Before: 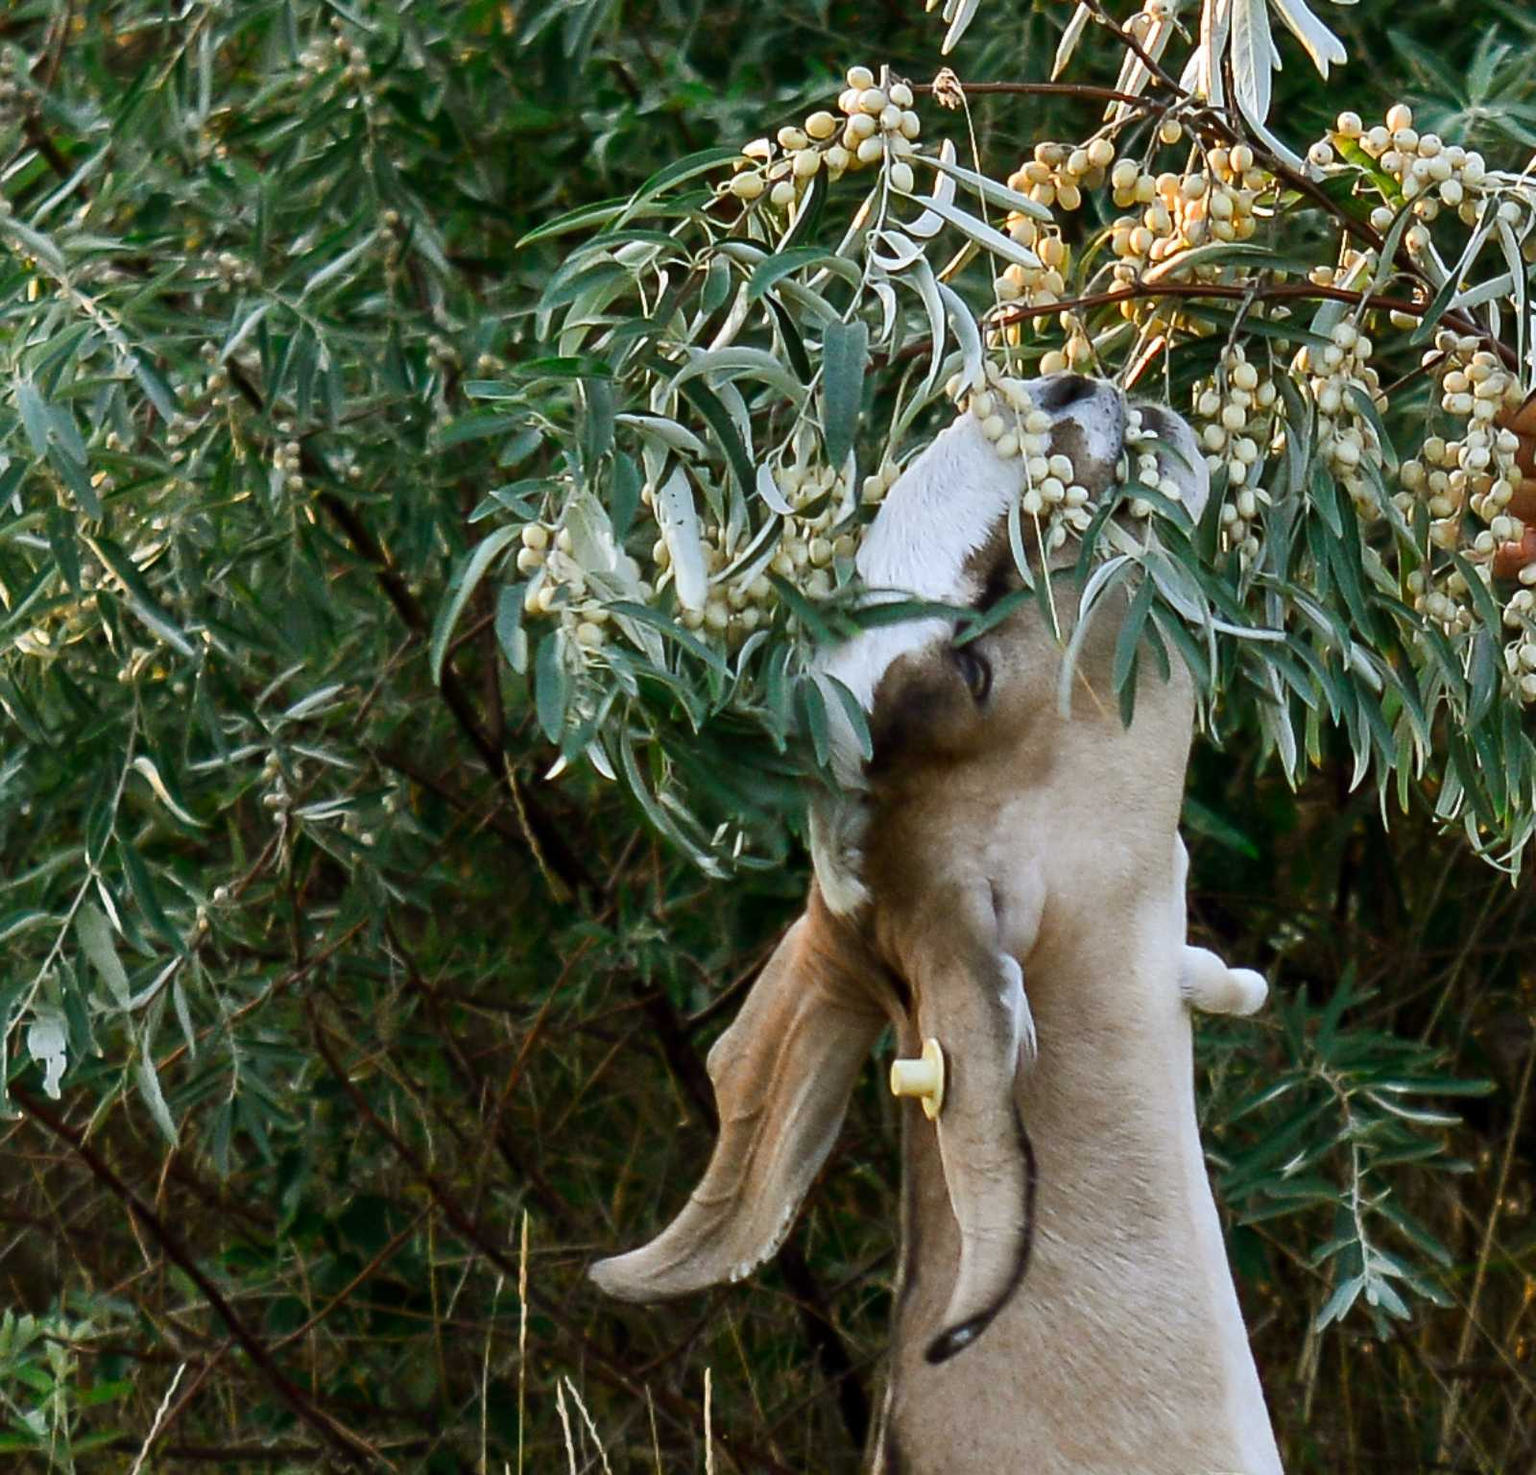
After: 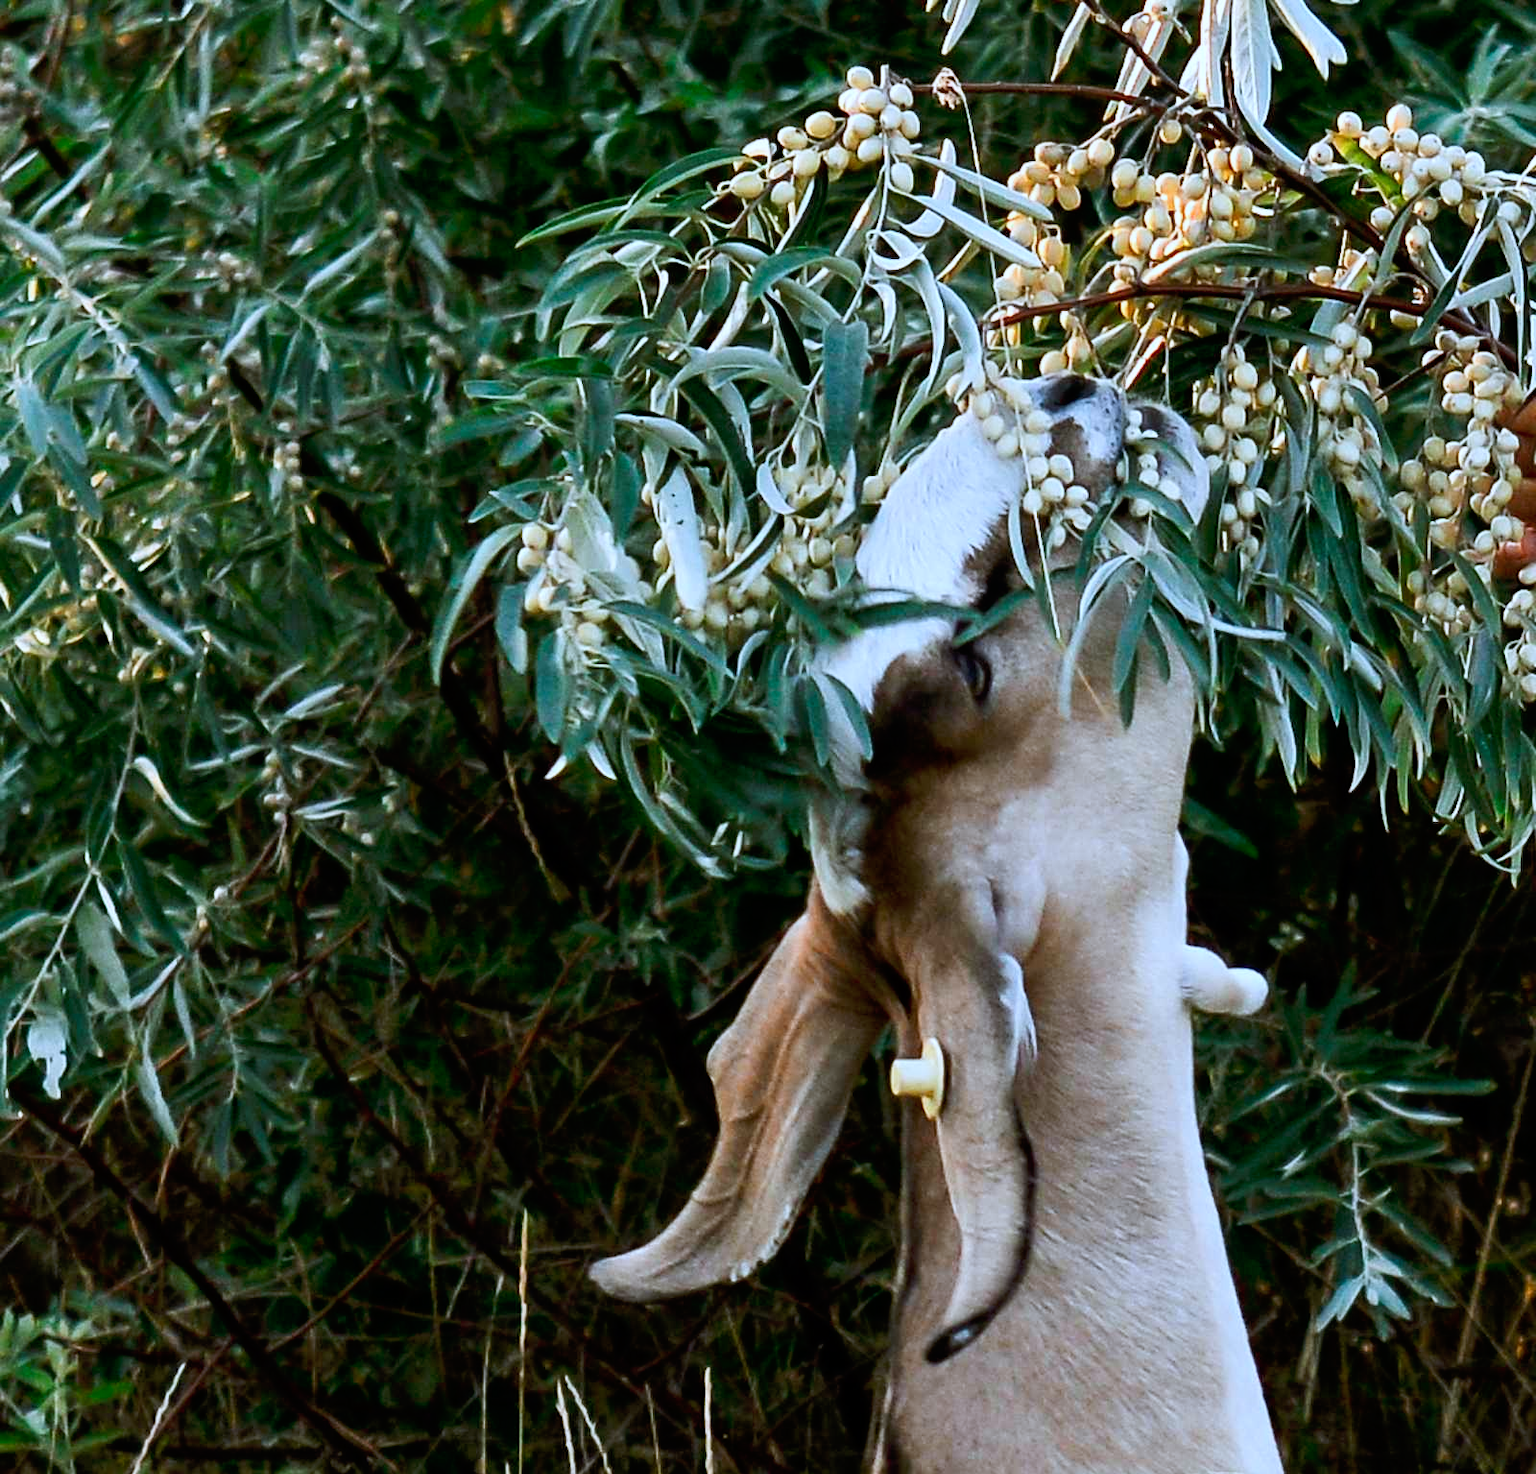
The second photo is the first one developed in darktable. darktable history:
color correction: highlights a* -2.25, highlights b* -18.5
tone curve: curves: ch0 [(0, 0) (0.118, 0.034) (0.182, 0.124) (0.265, 0.214) (0.504, 0.508) (0.783, 0.825) (1, 1)], preserve colors none
